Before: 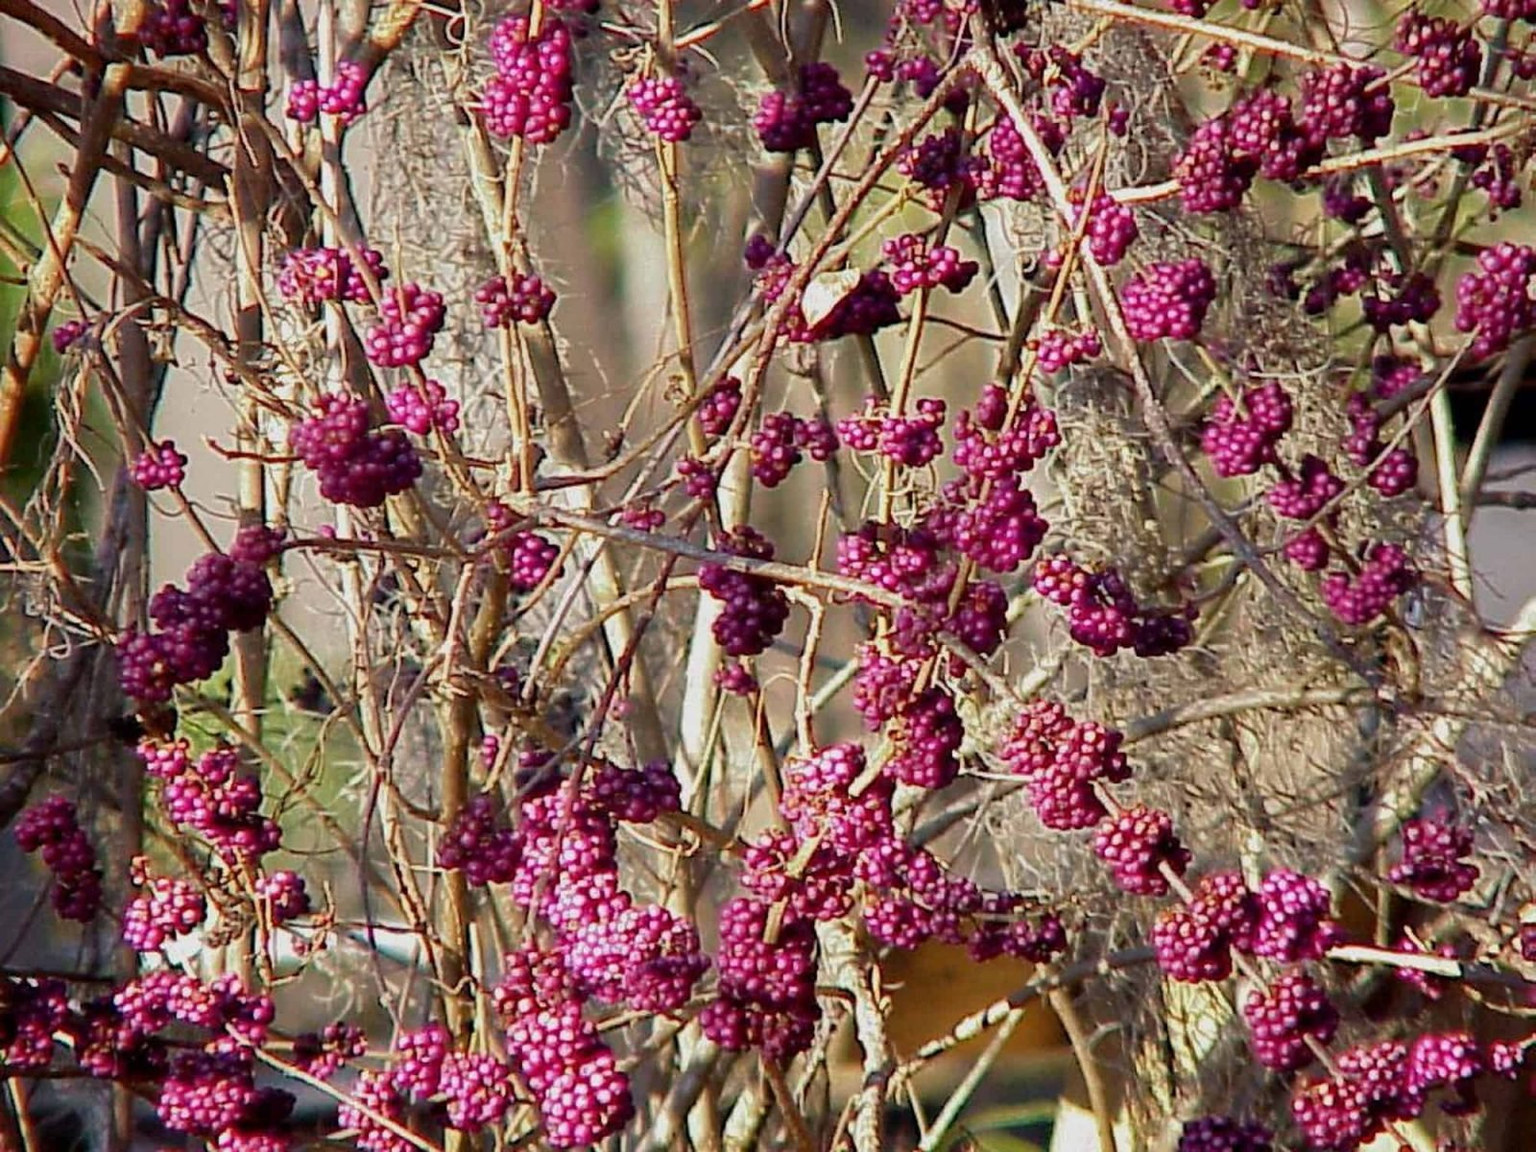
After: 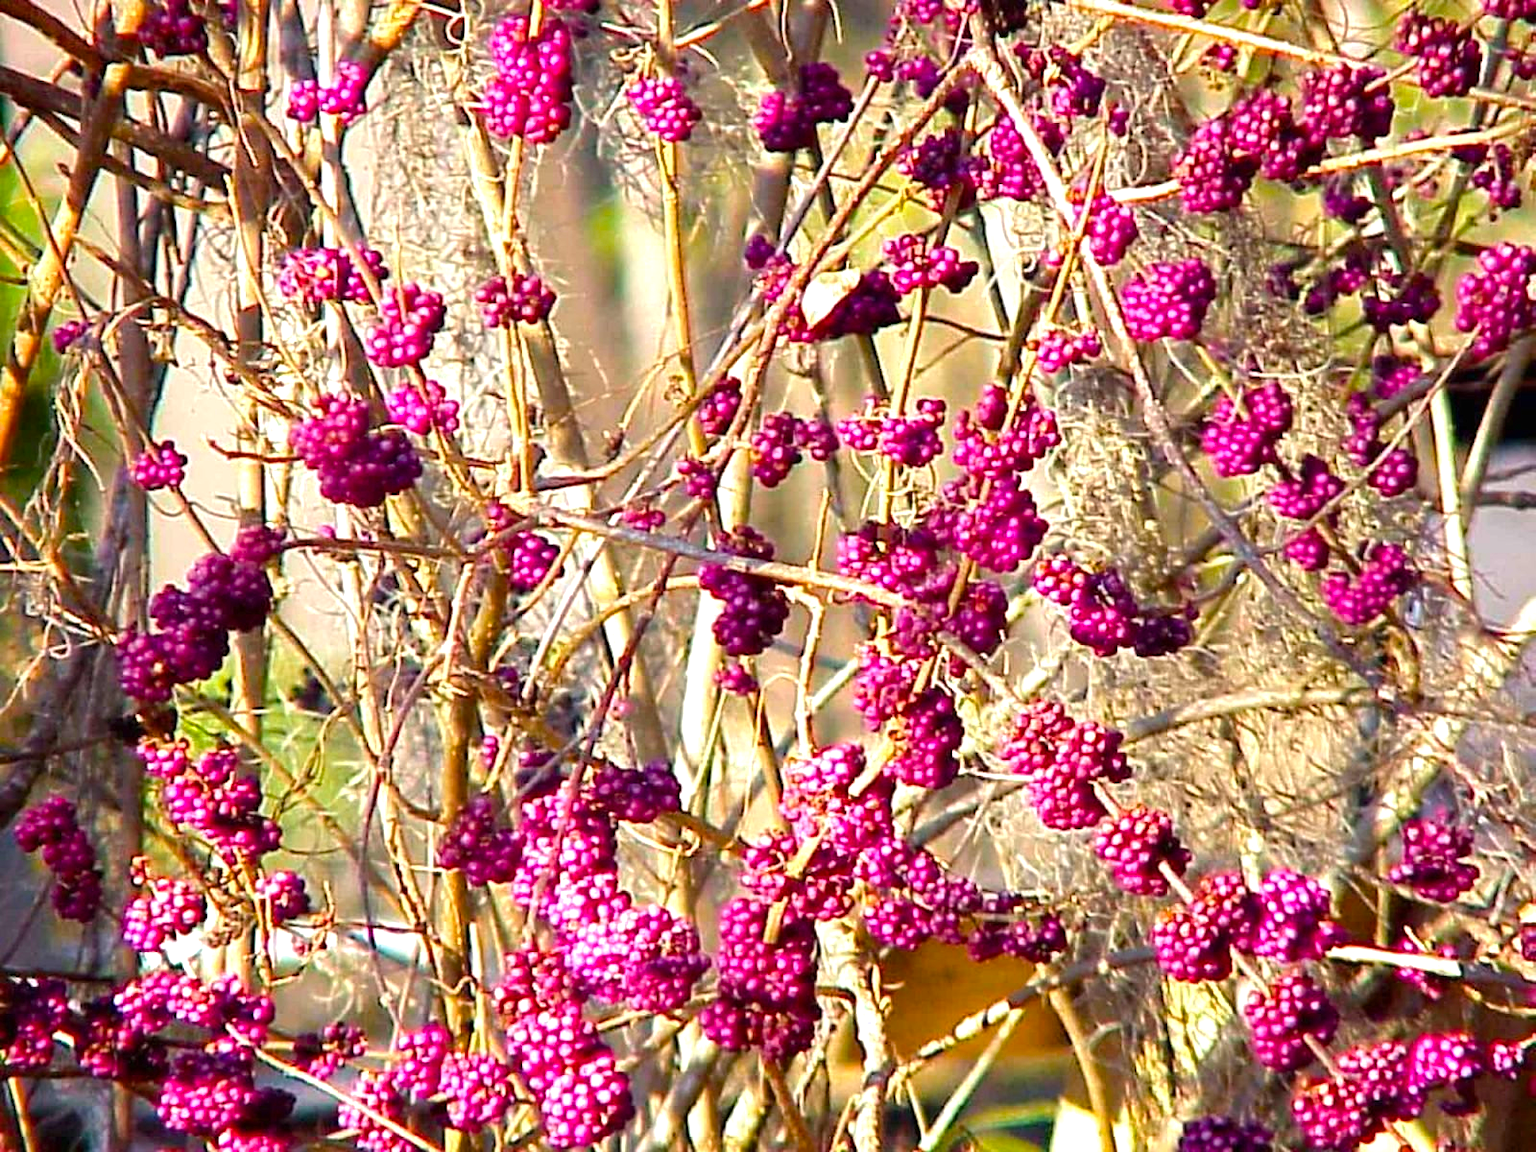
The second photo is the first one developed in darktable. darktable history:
exposure: black level correction 0, exposure 0.953 EV, compensate exposure bias true, compensate highlight preservation false
color balance rgb: perceptual saturation grading › global saturation 30%, global vibrance 20%
